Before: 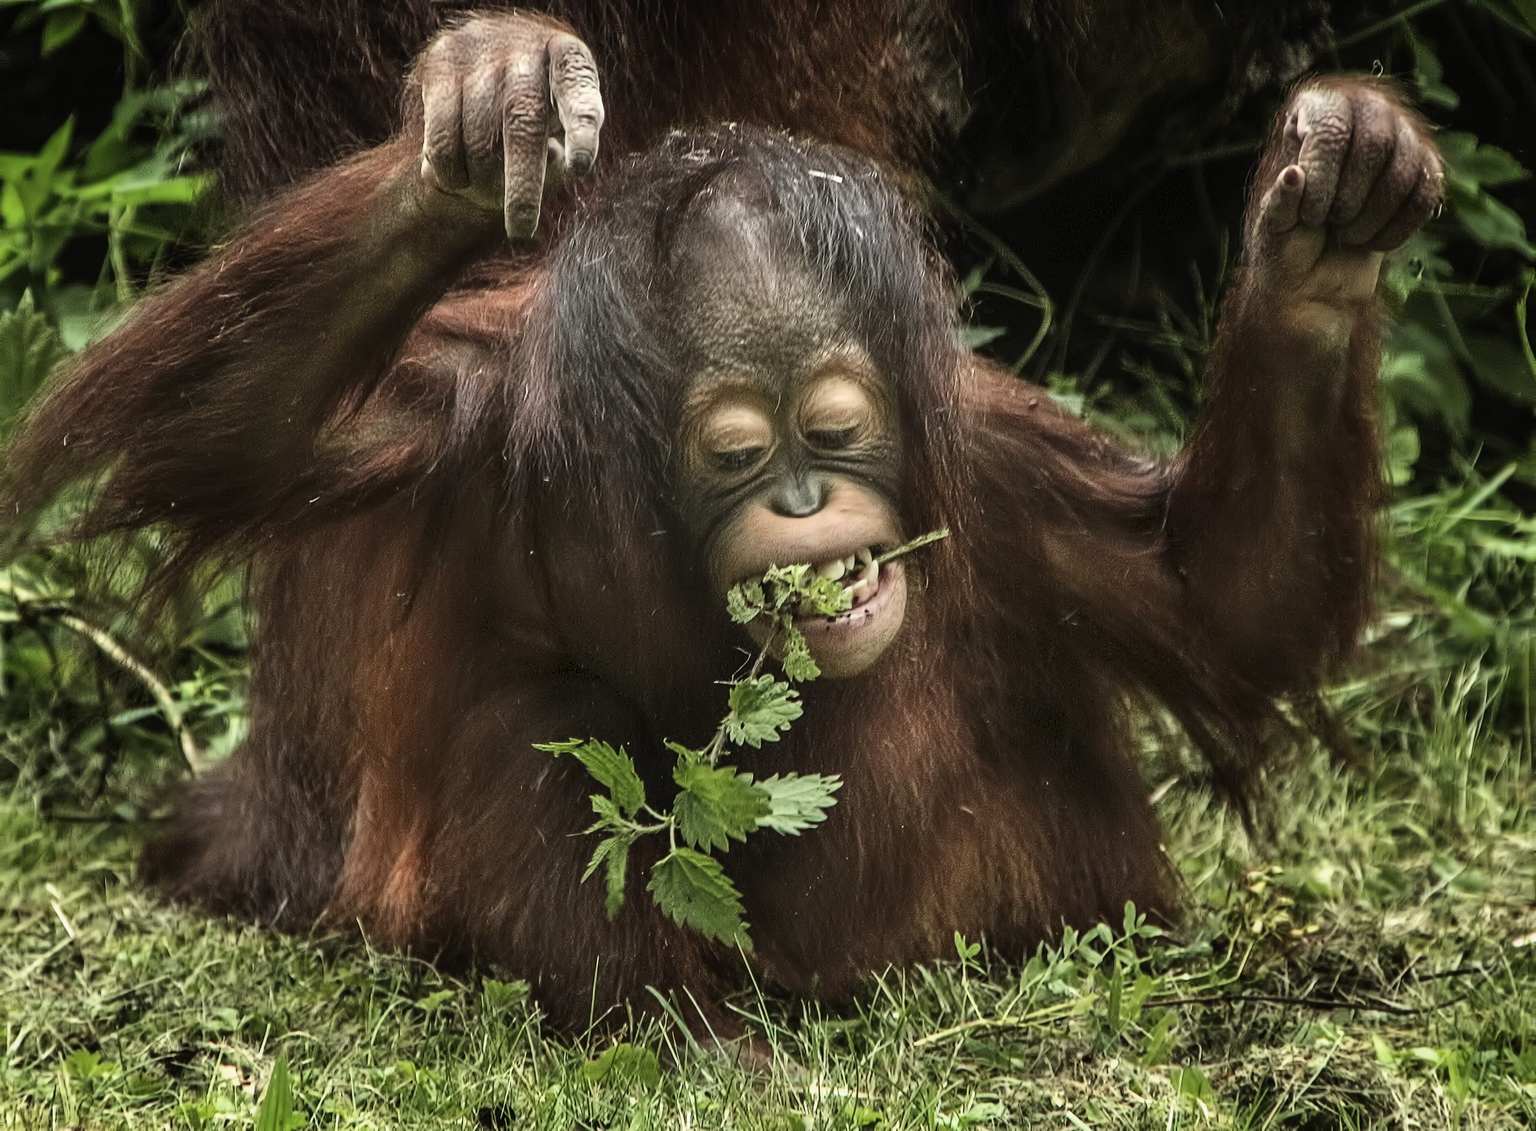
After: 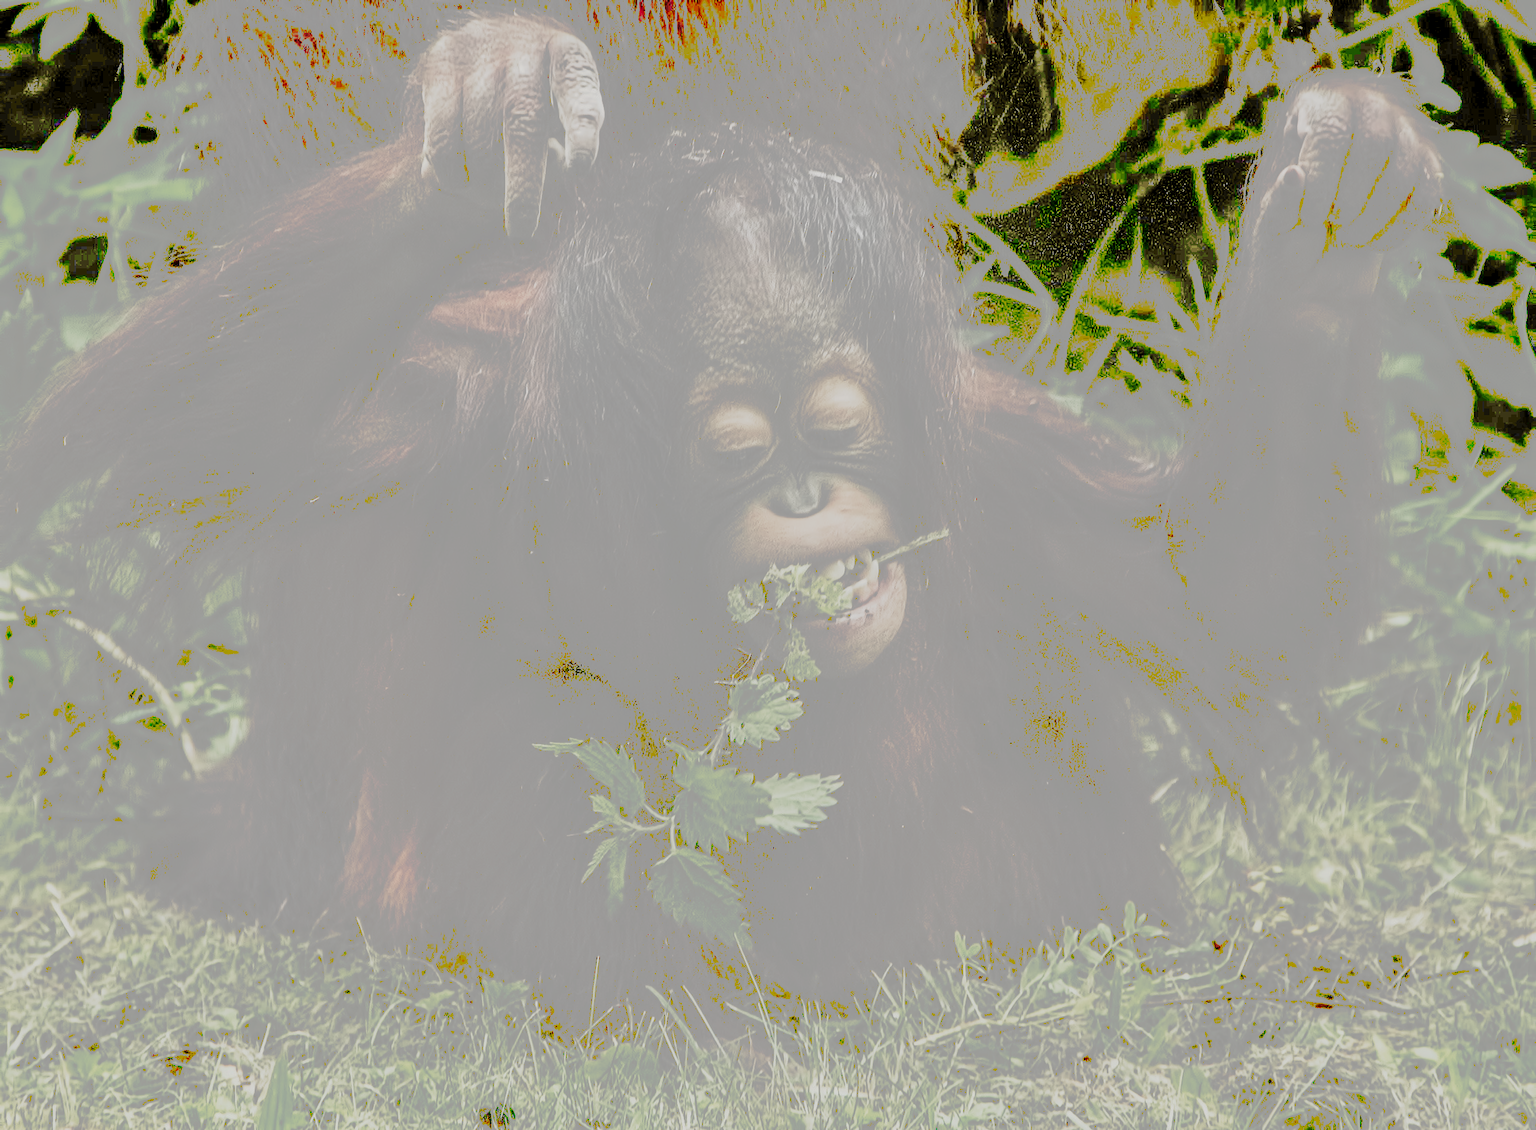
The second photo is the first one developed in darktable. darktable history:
levels: black 0.077%
filmic rgb: middle gray luminance 9.46%, black relative exposure -10.53 EV, white relative exposure 3.43 EV, target black luminance 0%, hardness 5.97, latitude 59.58%, contrast 1.088, highlights saturation mix 5.88%, shadows ↔ highlights balance 28.95%, preserve chrominance no, color science v4 (2020), contrast in shadows soft, contrast in highlights soft
tone curve: curves: ch0 [(0, 0) (0.003, 0.626) (0.011, 0.626) (0.025, 0.63) (0.044, 0.631) (0.069, 0.632) (0.1, 0.636) (0.136, 0.637) (0.177, 0.641) (0.224, 0.642) (0.277, 0.646) (0.335, 0.649) (0.399, 0.661) (0.468, 0.679) (0.543, 0.702) (0.623, 0.732) (0.709, 0.769) (0.801, 0.804) (0.898, 0.847) (1, 1)], preserve colors none
